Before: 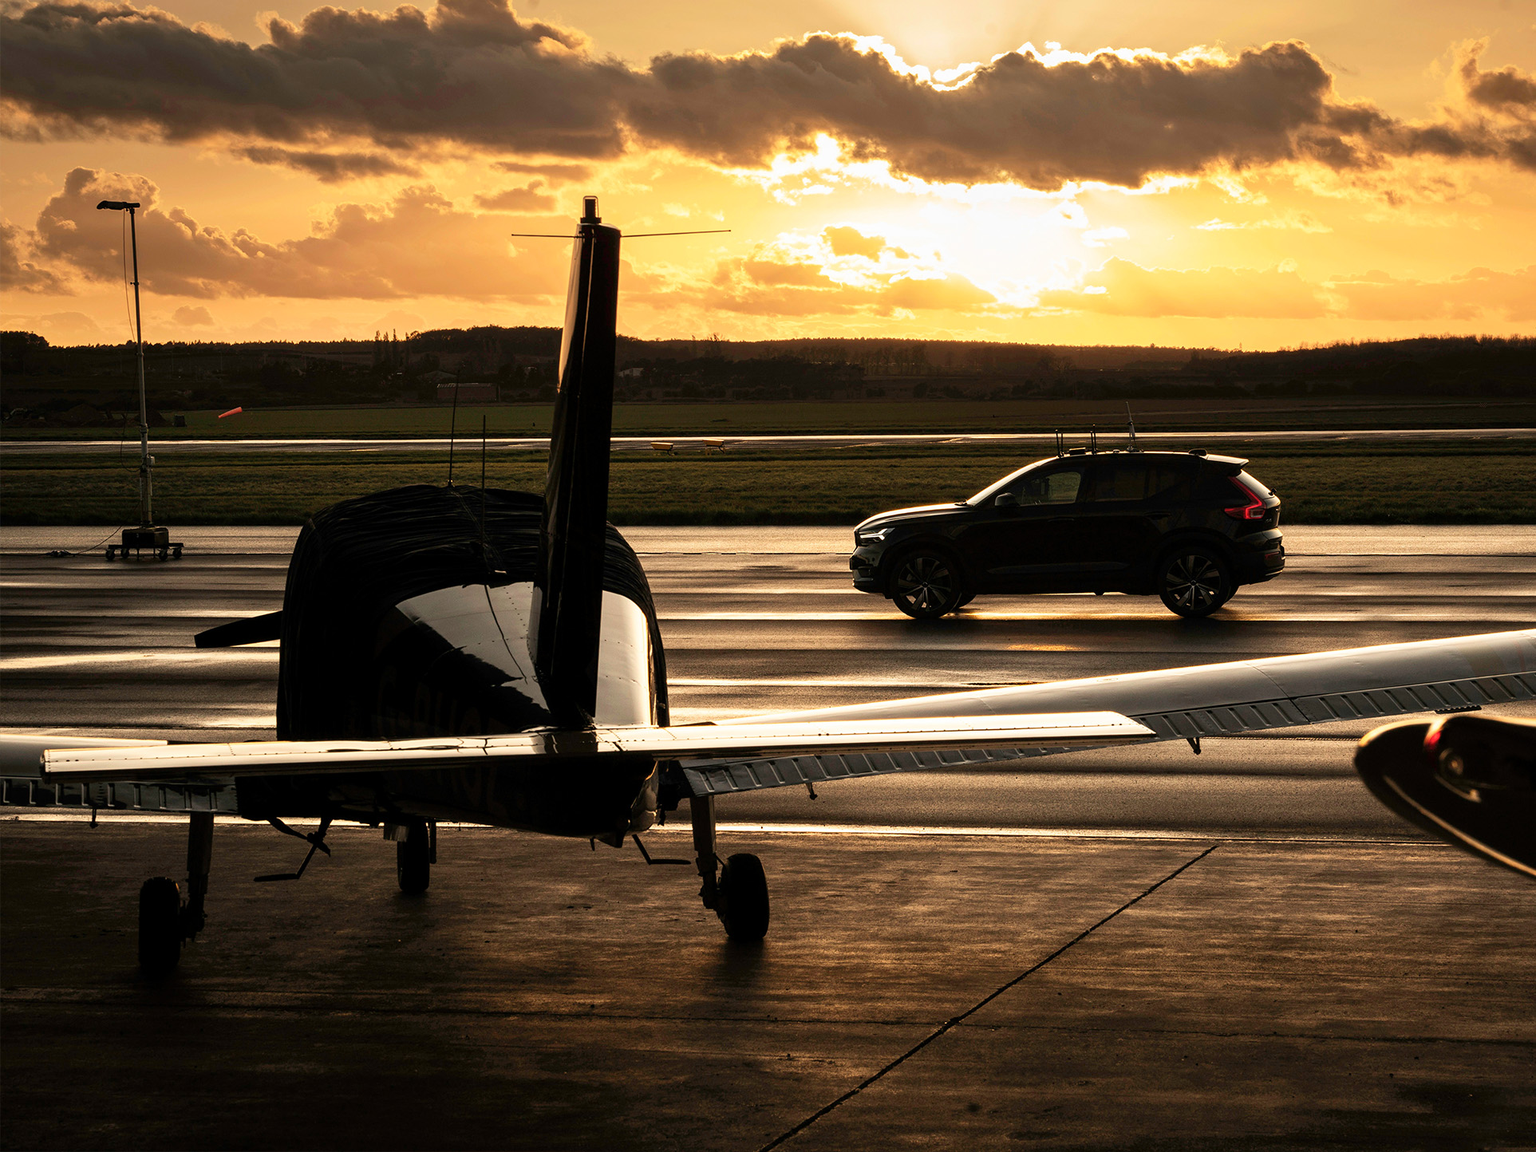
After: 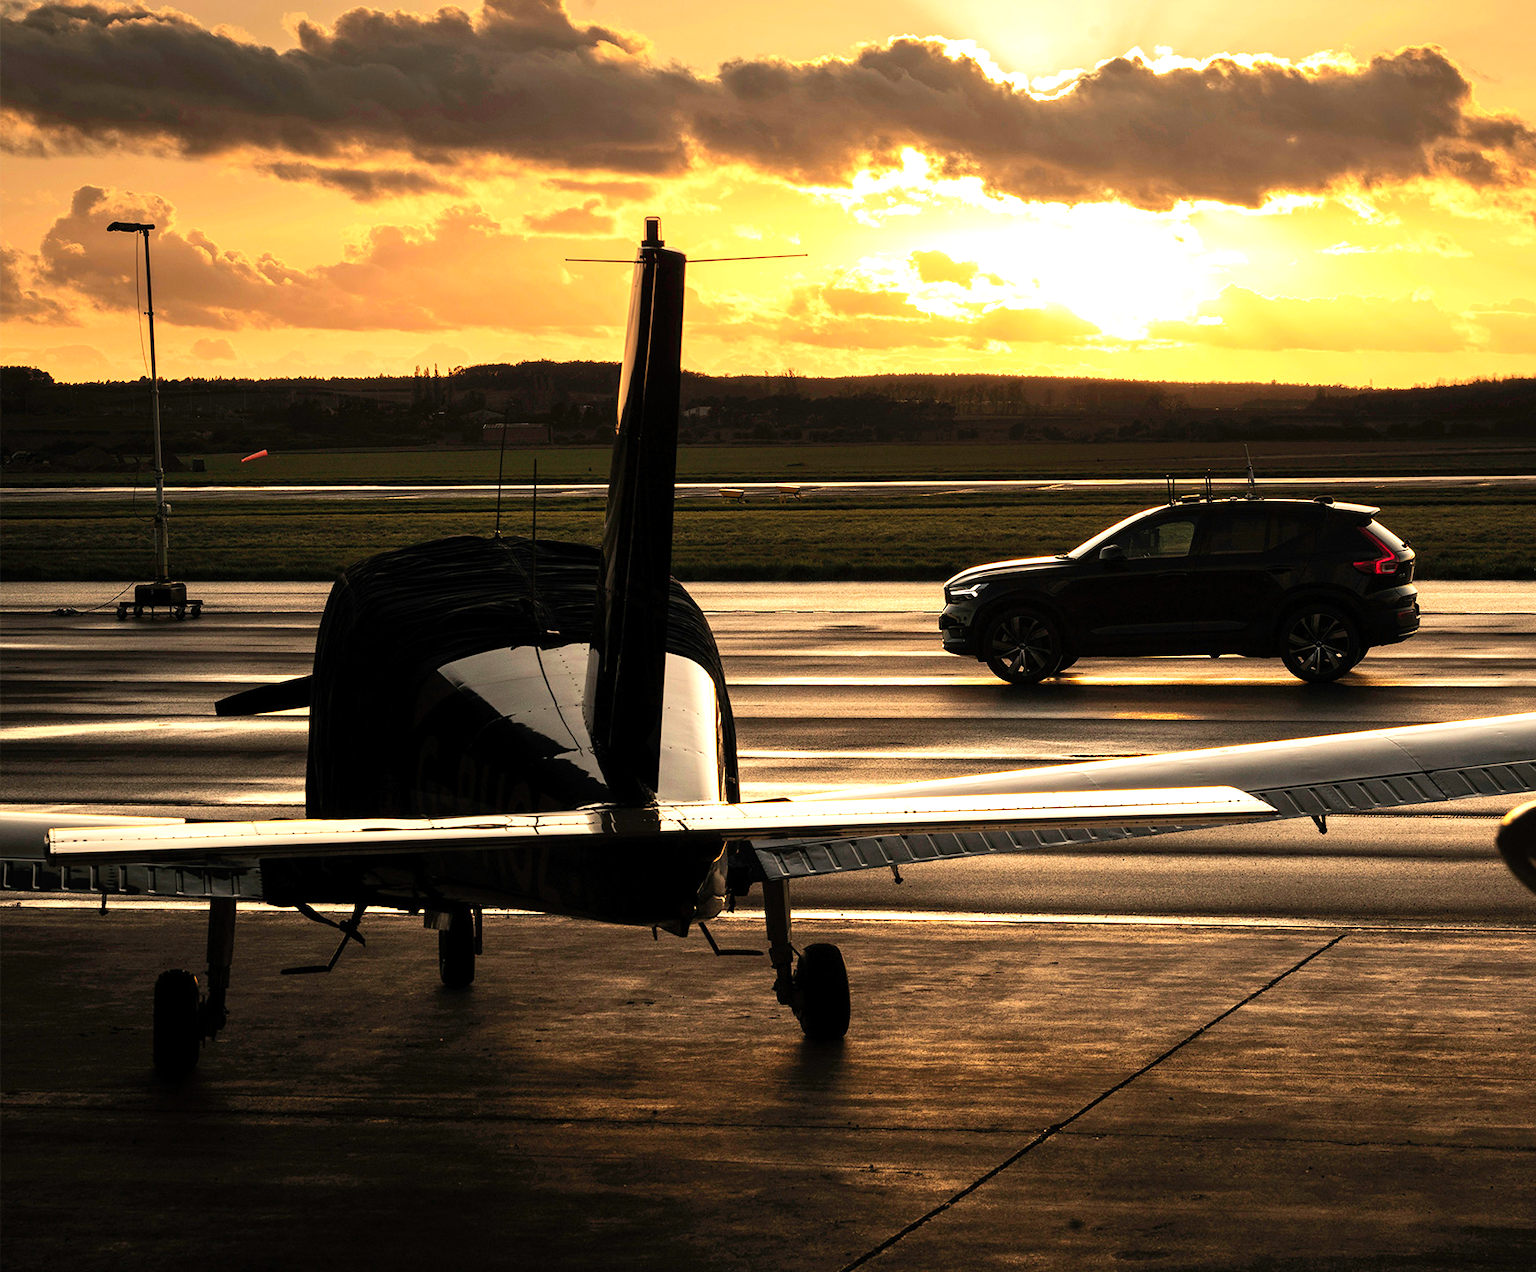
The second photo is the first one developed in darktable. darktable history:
crop: right 9.49%, bottom 0.022%
tone equalizer: -8 EV -0.454 EV, -7 EV -0.369 EV, -6 EV -0.325 EV, -5 EV -0.234 EV, -3 EV 0.199 EV, -2 EV 0.343 EV, -1 EV 0.367 EV, +0 EV 0.435 EV, edges refinement/feathering 500, mask exposure compensation -1.26 EV, preserve details no
contrast brightness saturation: contrast 0.028, brightness 0.062, saturation 0.135
